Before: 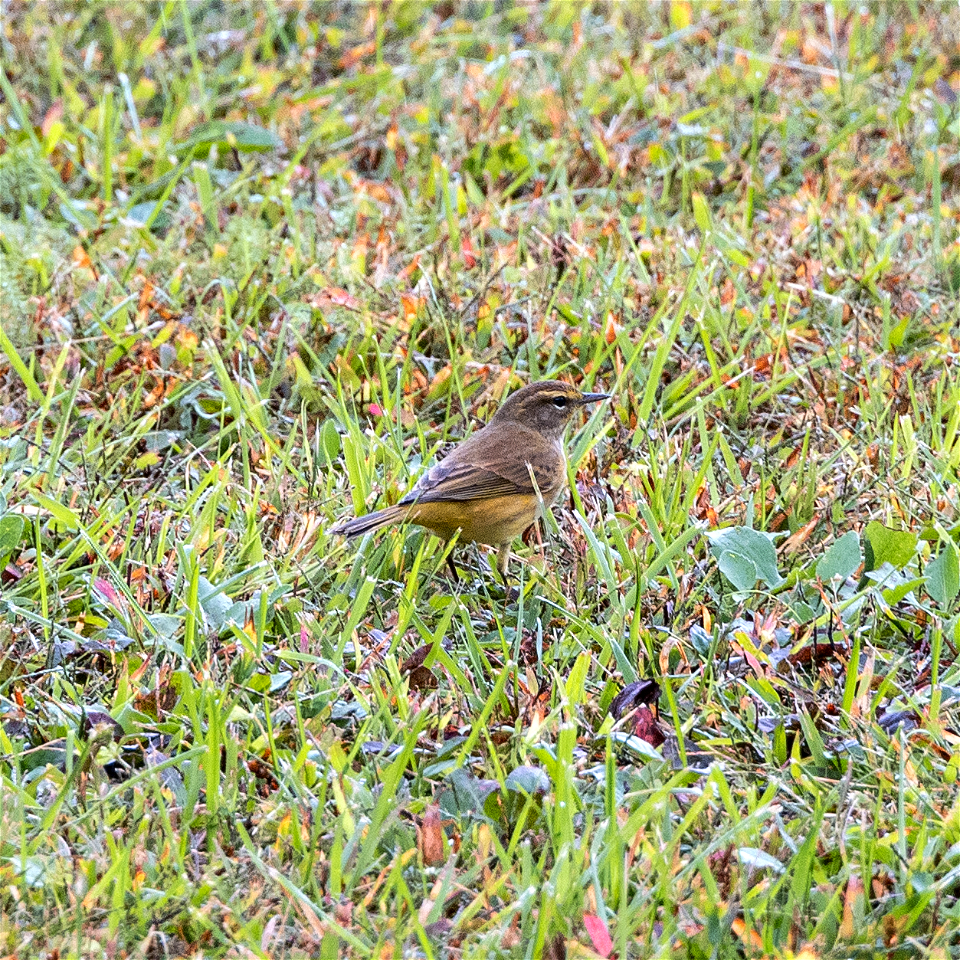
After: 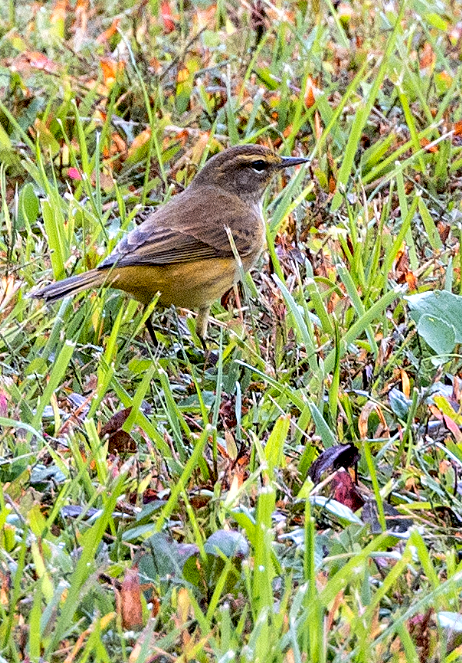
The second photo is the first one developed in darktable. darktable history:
crop: left 31.409%, top 24.584%, right 20.46%, bottom 6.259%
exposure: black level correction 0.011, compensate highlight preservation false
